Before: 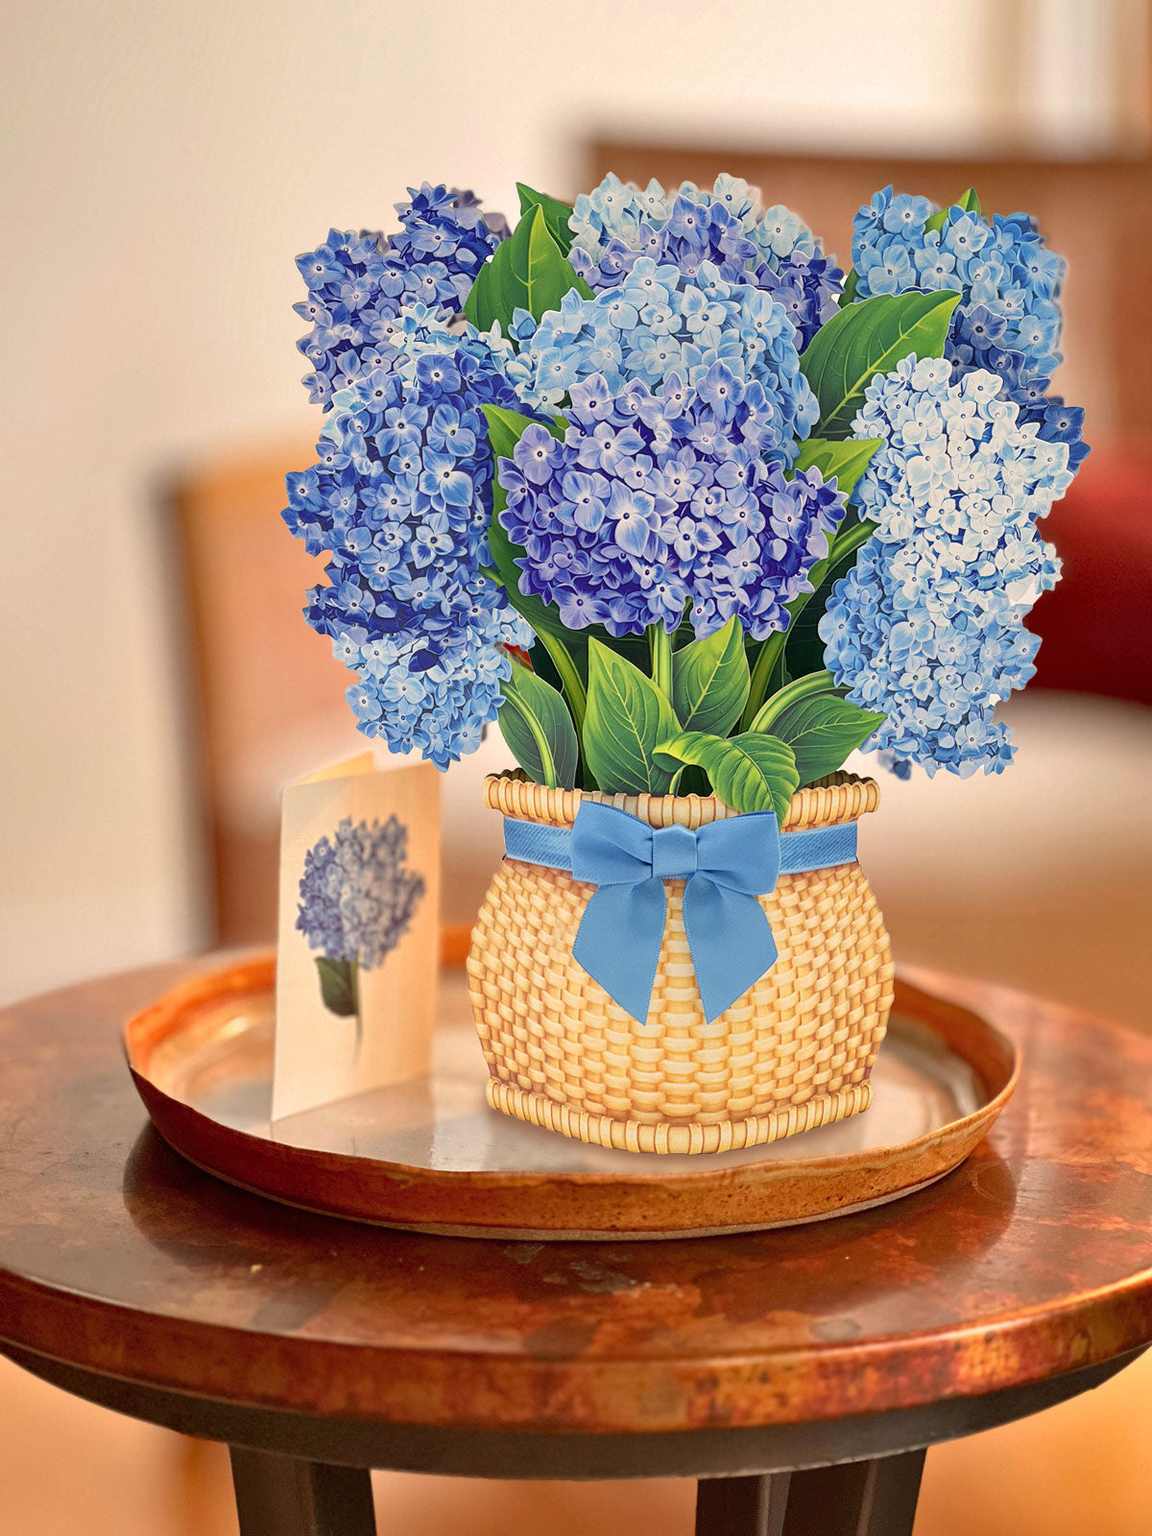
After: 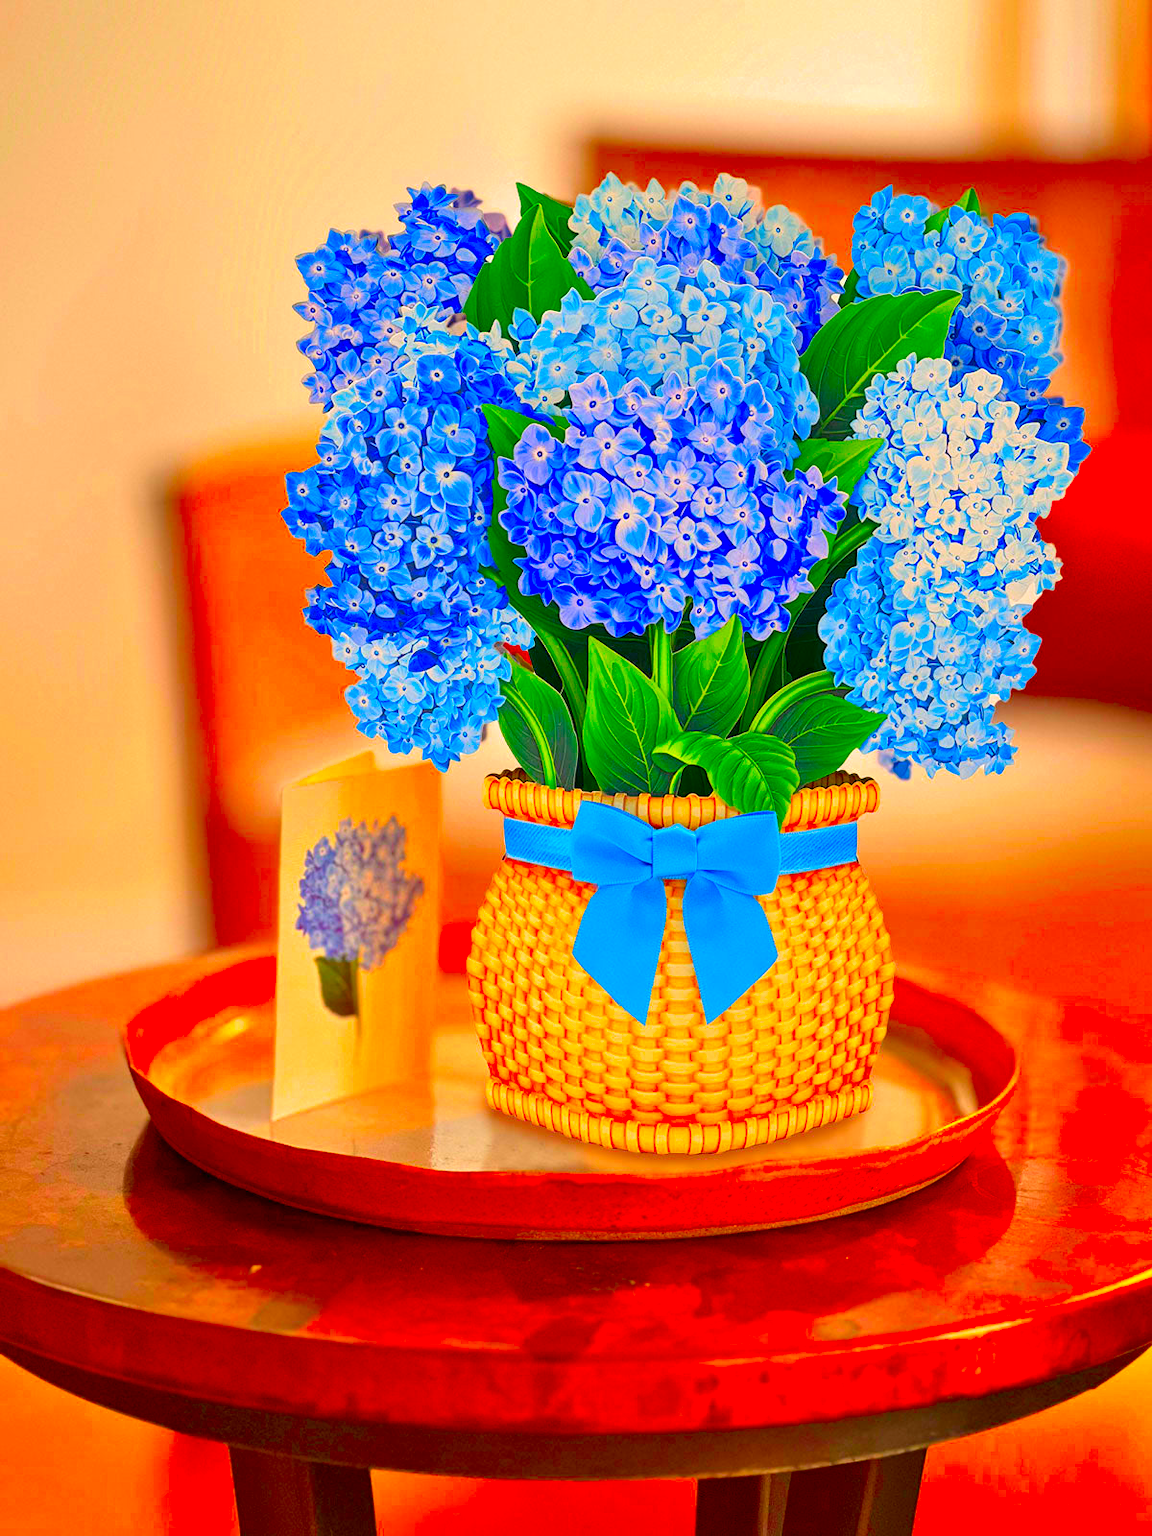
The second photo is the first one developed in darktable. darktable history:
color correction: highlights b* 0.028, saturation 2.95
